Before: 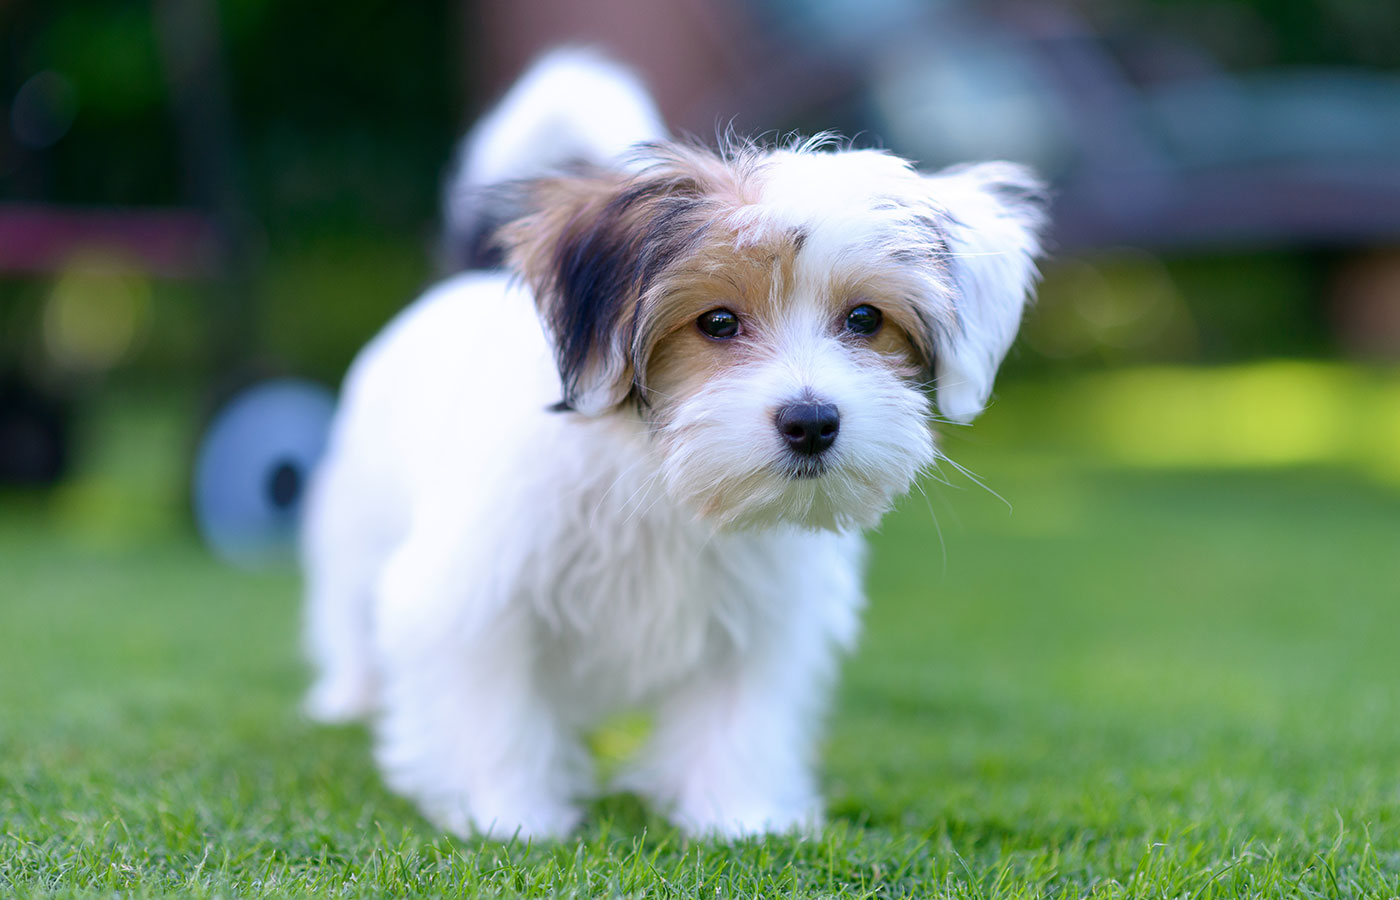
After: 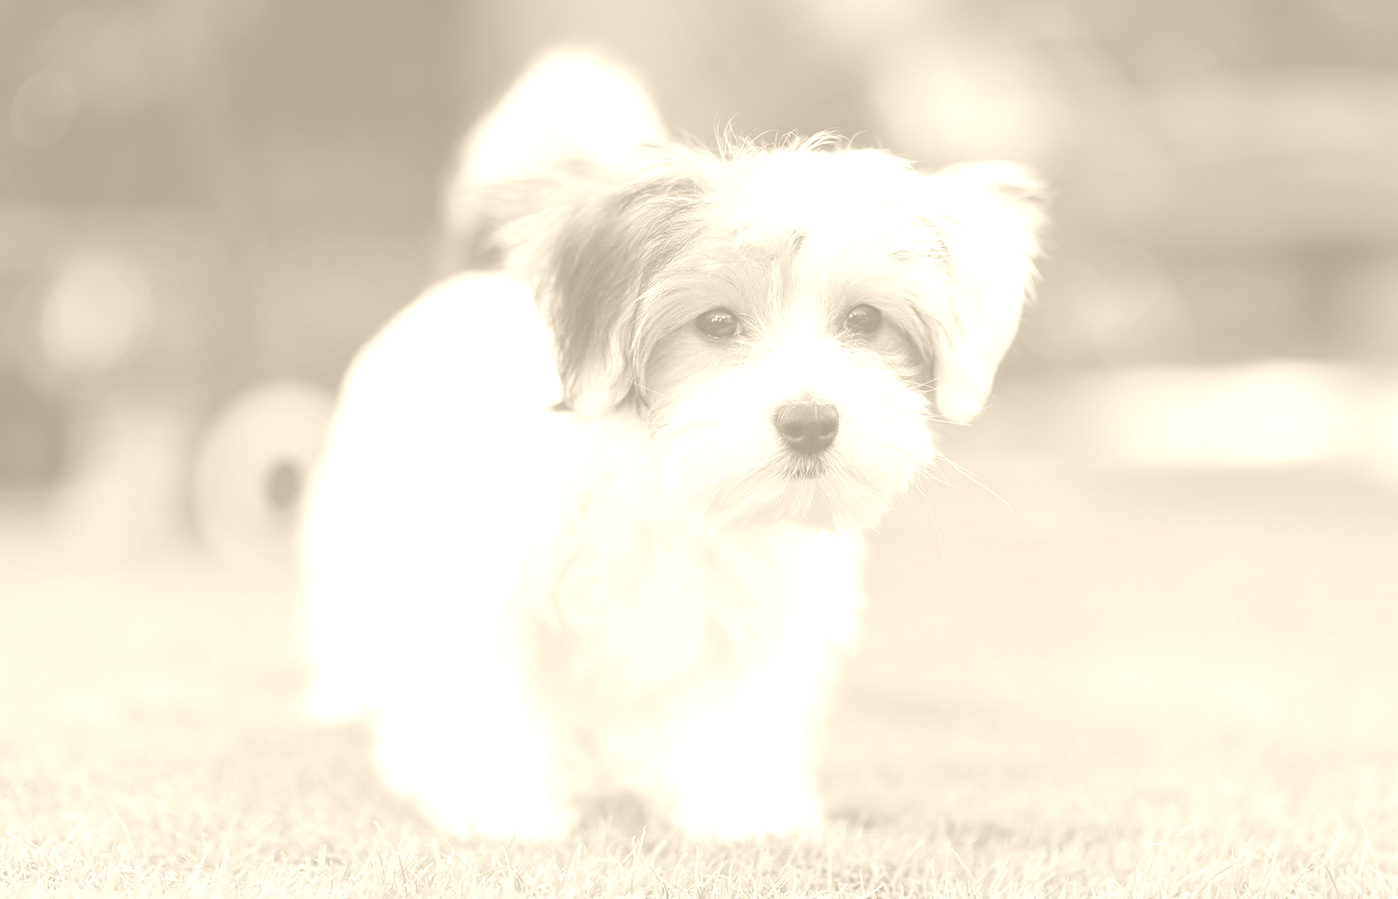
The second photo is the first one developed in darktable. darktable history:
graduated density: on, module defaults
crop and rotate: left 0.126%
colorize: hue 36°, saturation 71%, lightness 80.79%
white balance: emerald 1
shadows and highlights: shadows 12, white point adjustment 1.2, highlights -0.36, soften with gaussian
vignetting: fall-off start 100%, brightness 0.05, saturation 0
